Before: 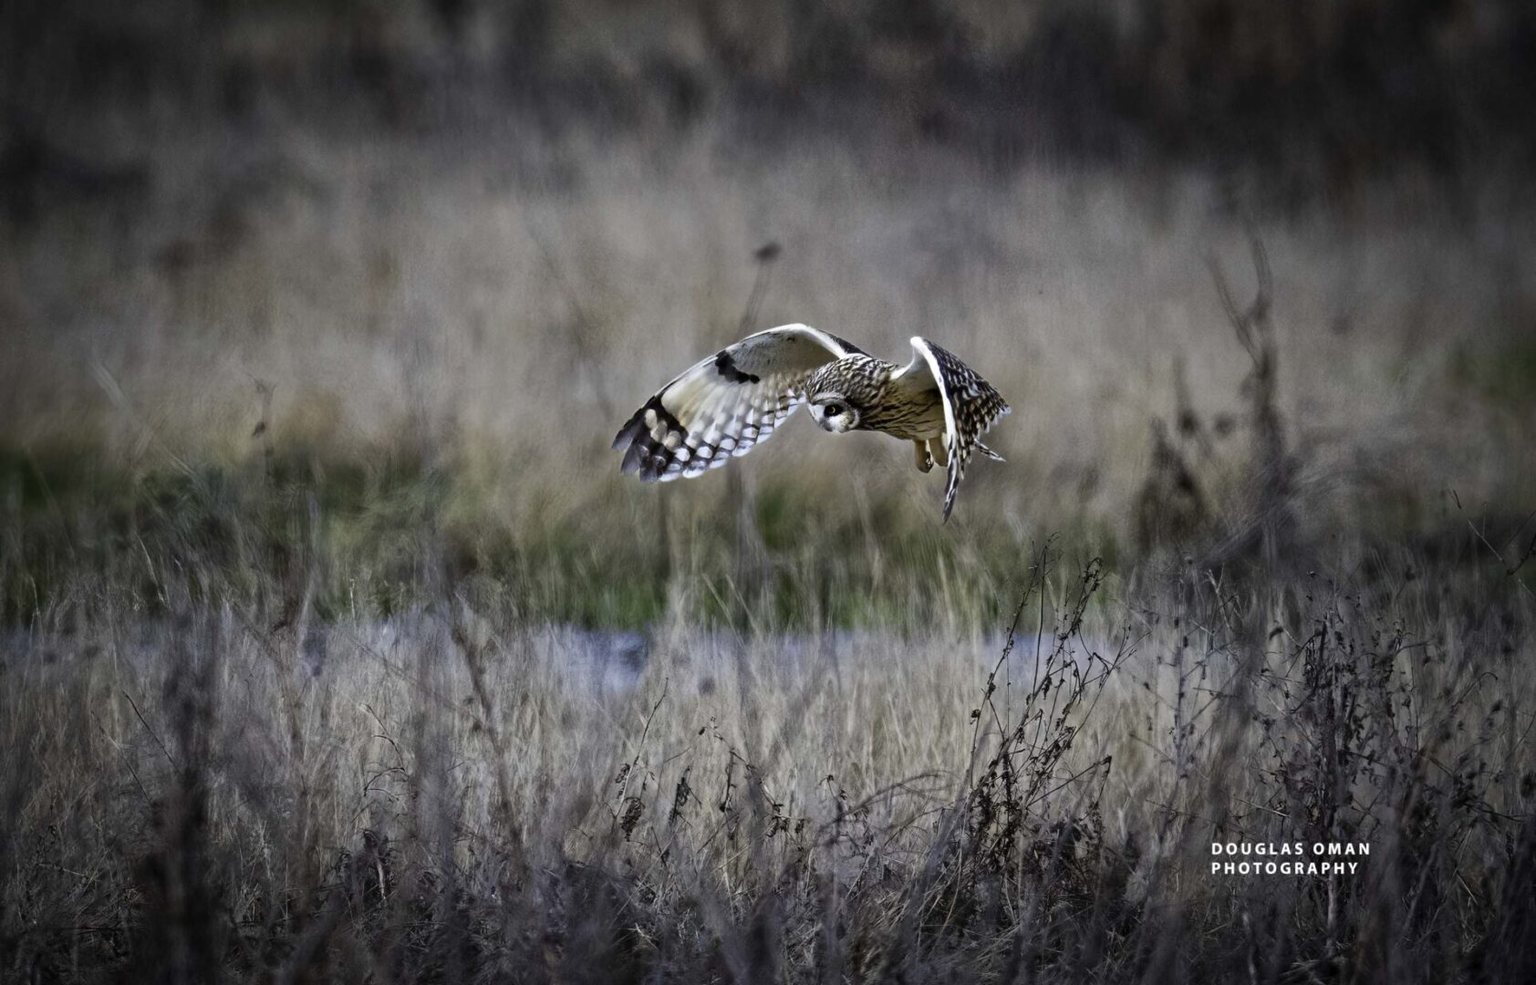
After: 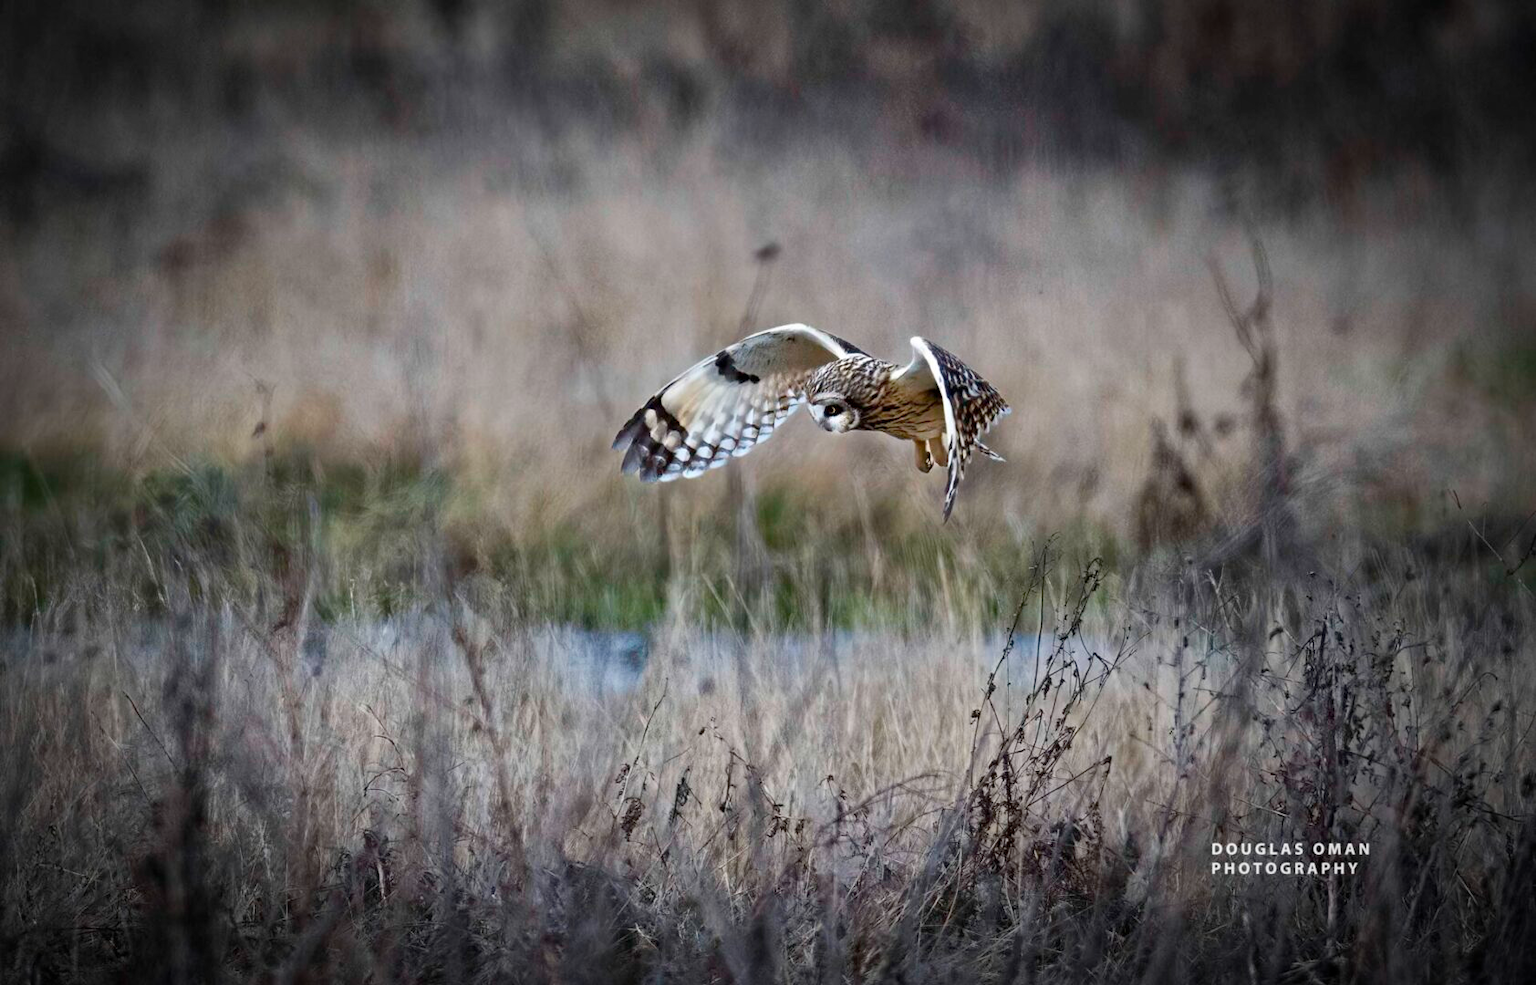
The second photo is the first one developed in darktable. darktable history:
color zones: mix -62.47%
vignetting: automatic ratio true
contrast brightness saturation: contrast 0.07
